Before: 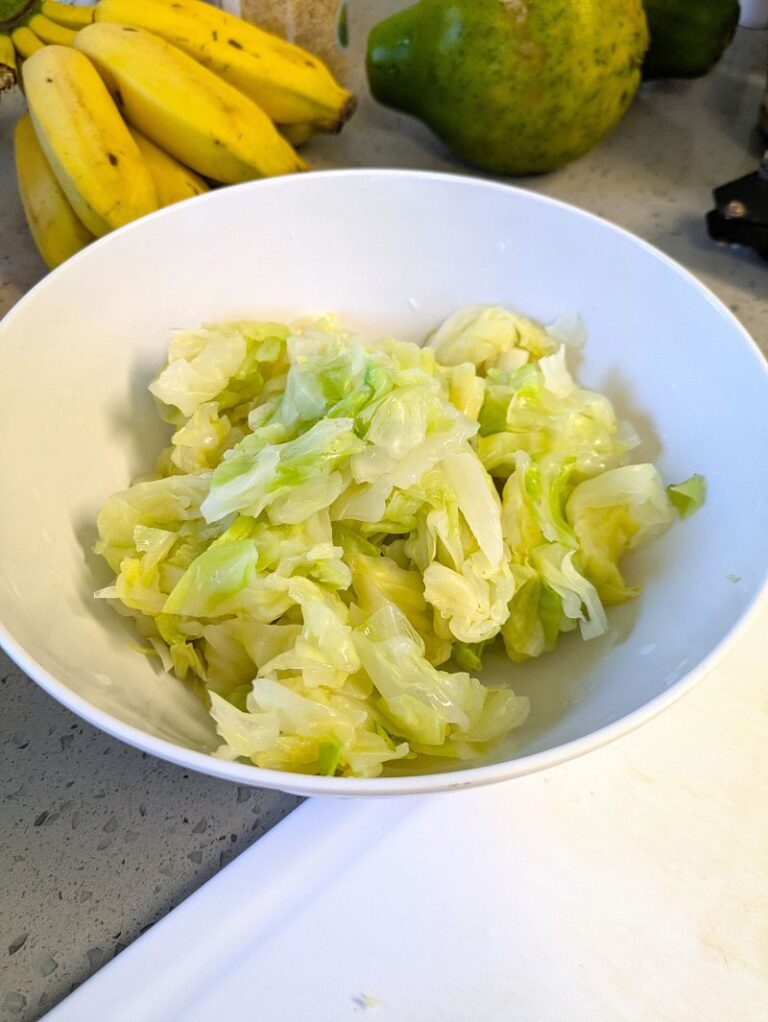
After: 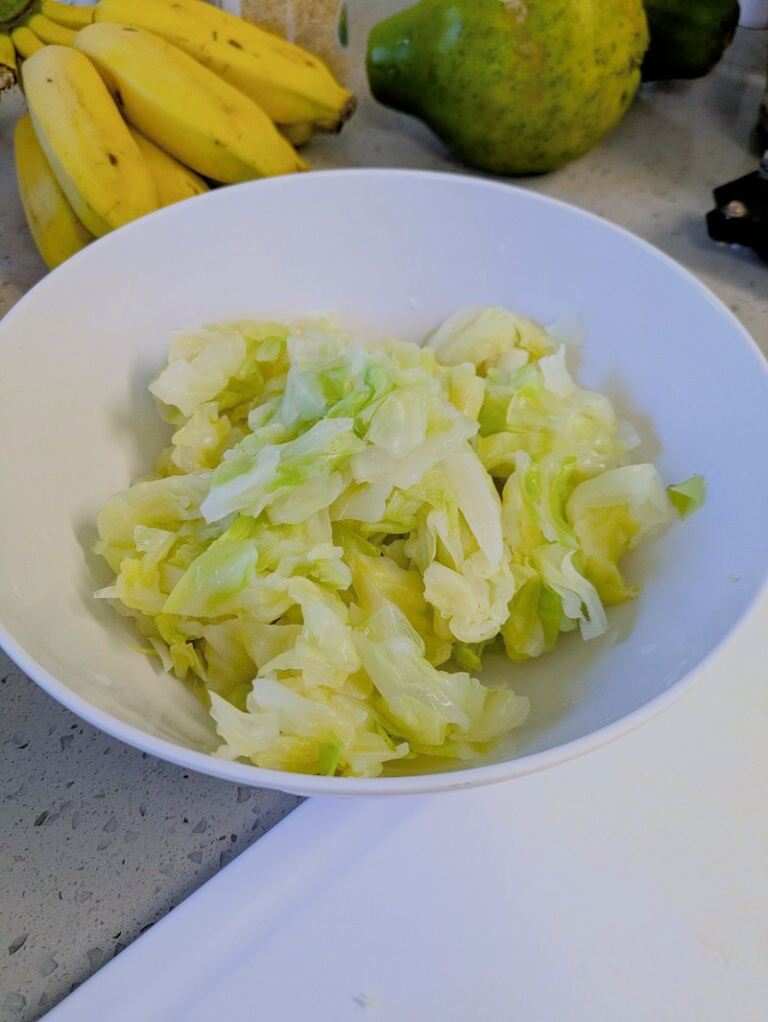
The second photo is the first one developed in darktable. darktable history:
white balance: red 0.967, blue 1.119, emerald 0.756
filmic rgb: black relative exposure -6.59 EV, white relative exposure 4.71 EV, hardness 3.13, contrast 0.805
